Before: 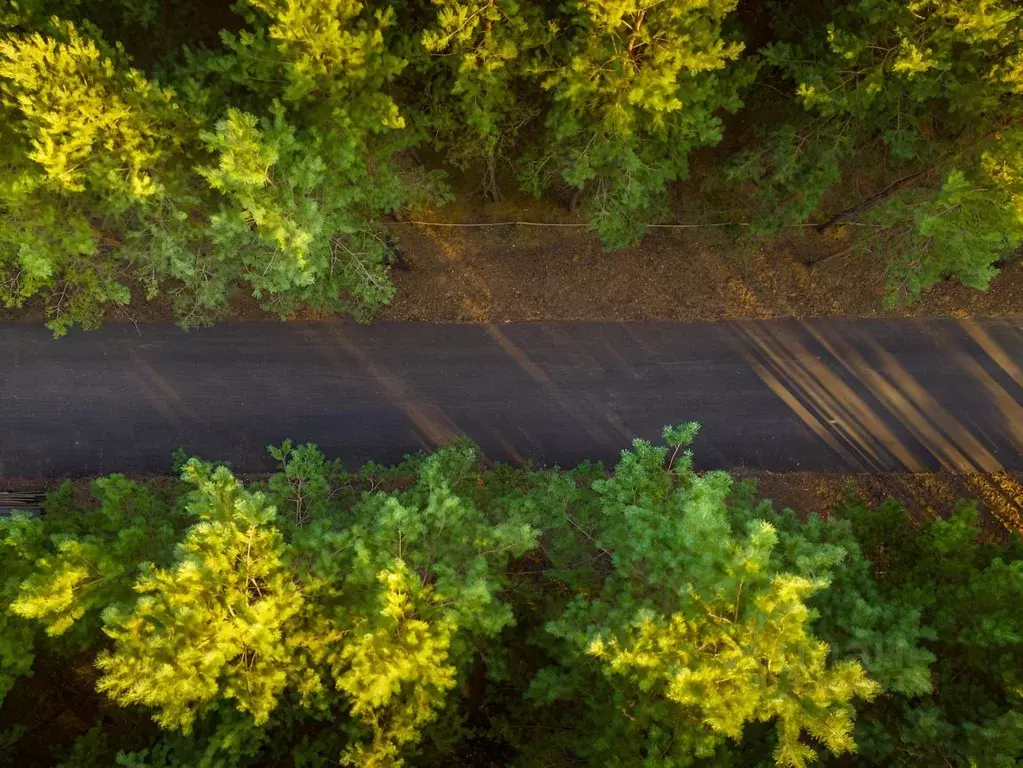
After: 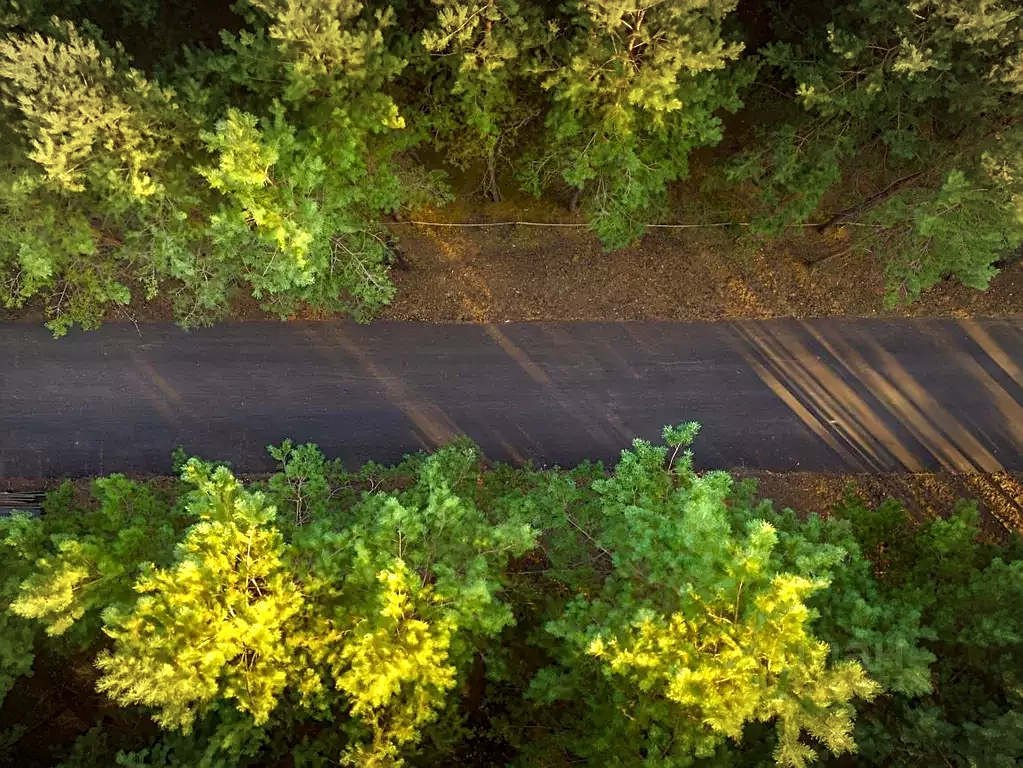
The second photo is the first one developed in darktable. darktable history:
vignetting: brightness -0.405, saturation -0.299, center (-0.034, 0.149), automatic ratio true
sharpen: amount 0.481
exposure: black level correction 0.001, exposure 0.498 EV, compensate highlight preservation false
